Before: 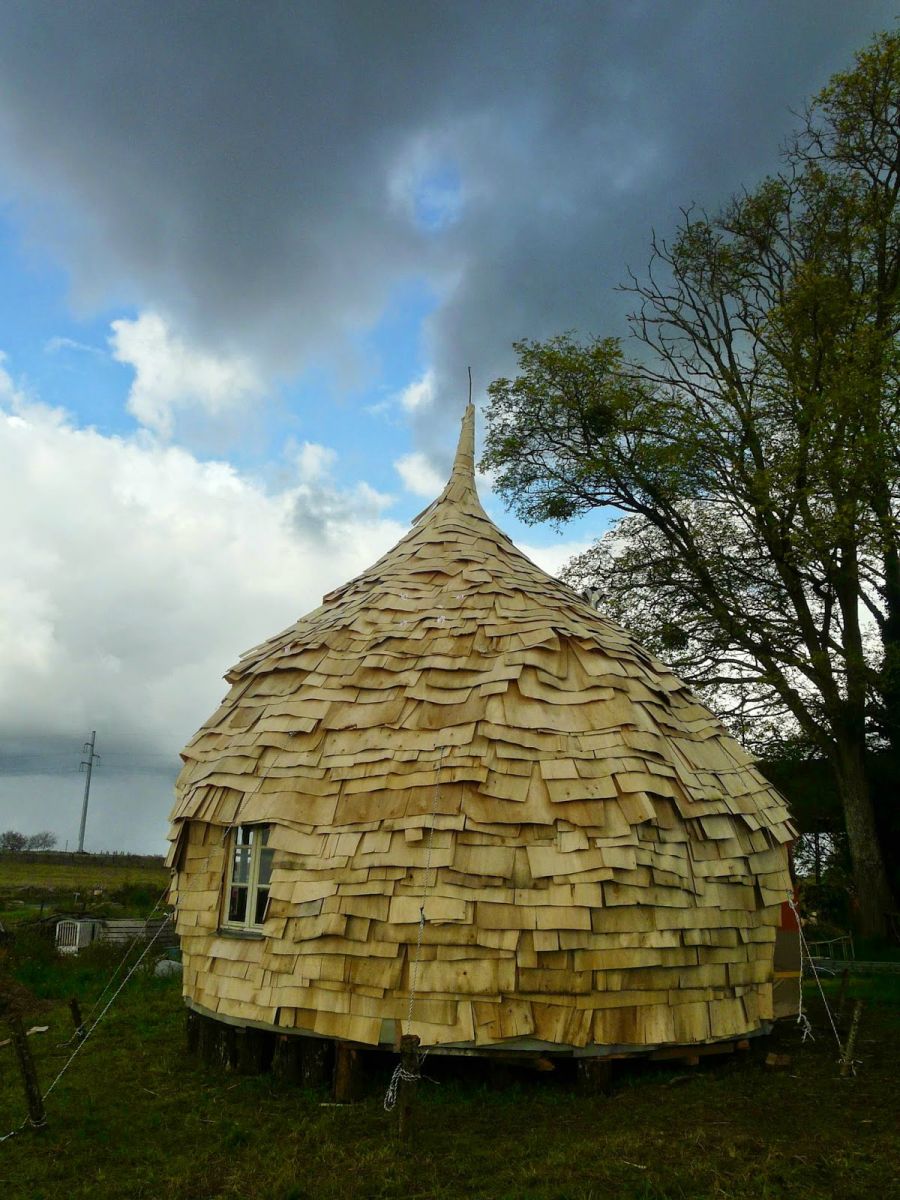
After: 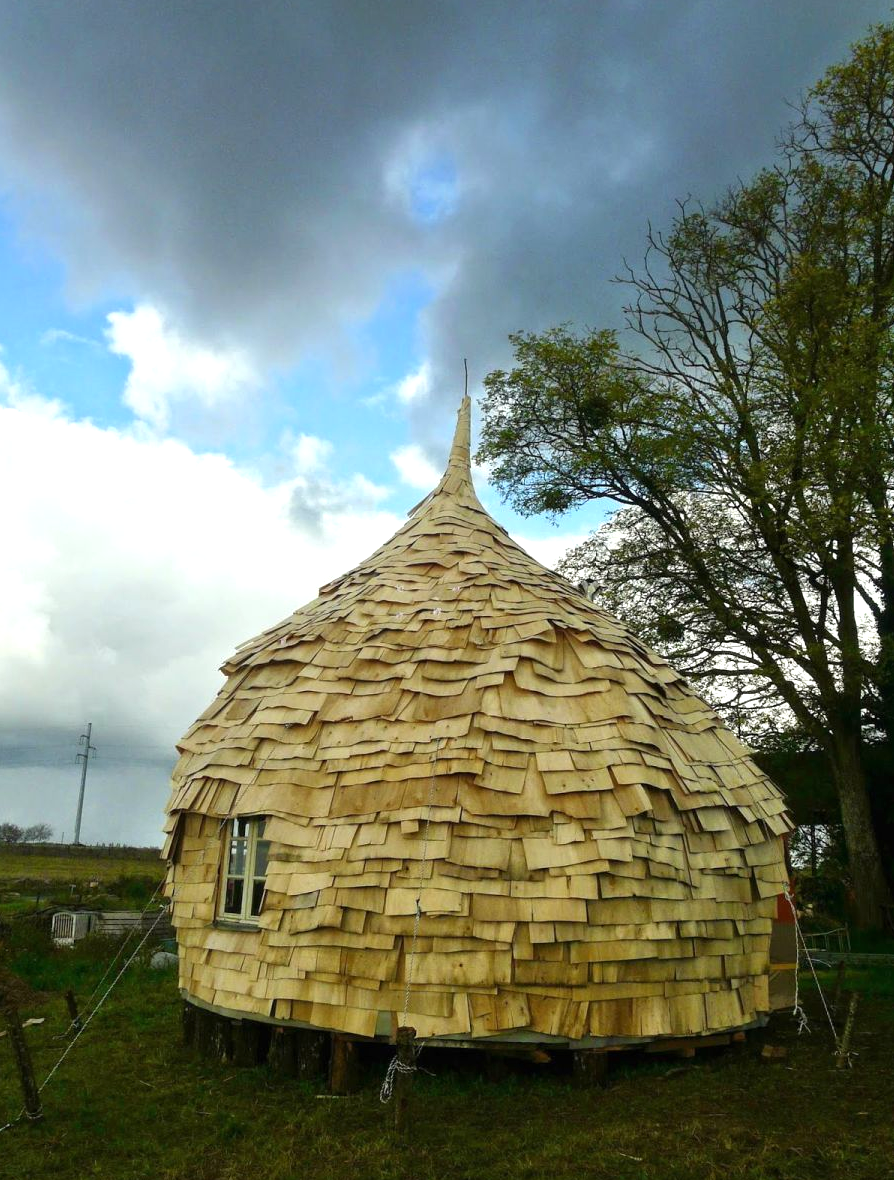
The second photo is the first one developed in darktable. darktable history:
exposure: black level correction 0, exposure 0.499 EV, compensate exposure bias true, compensate highlight preservation false
tone equalizer: on, module defaults
crop: left 0.453%, top 0.709%, right 0.195%, bottom 0.935%
